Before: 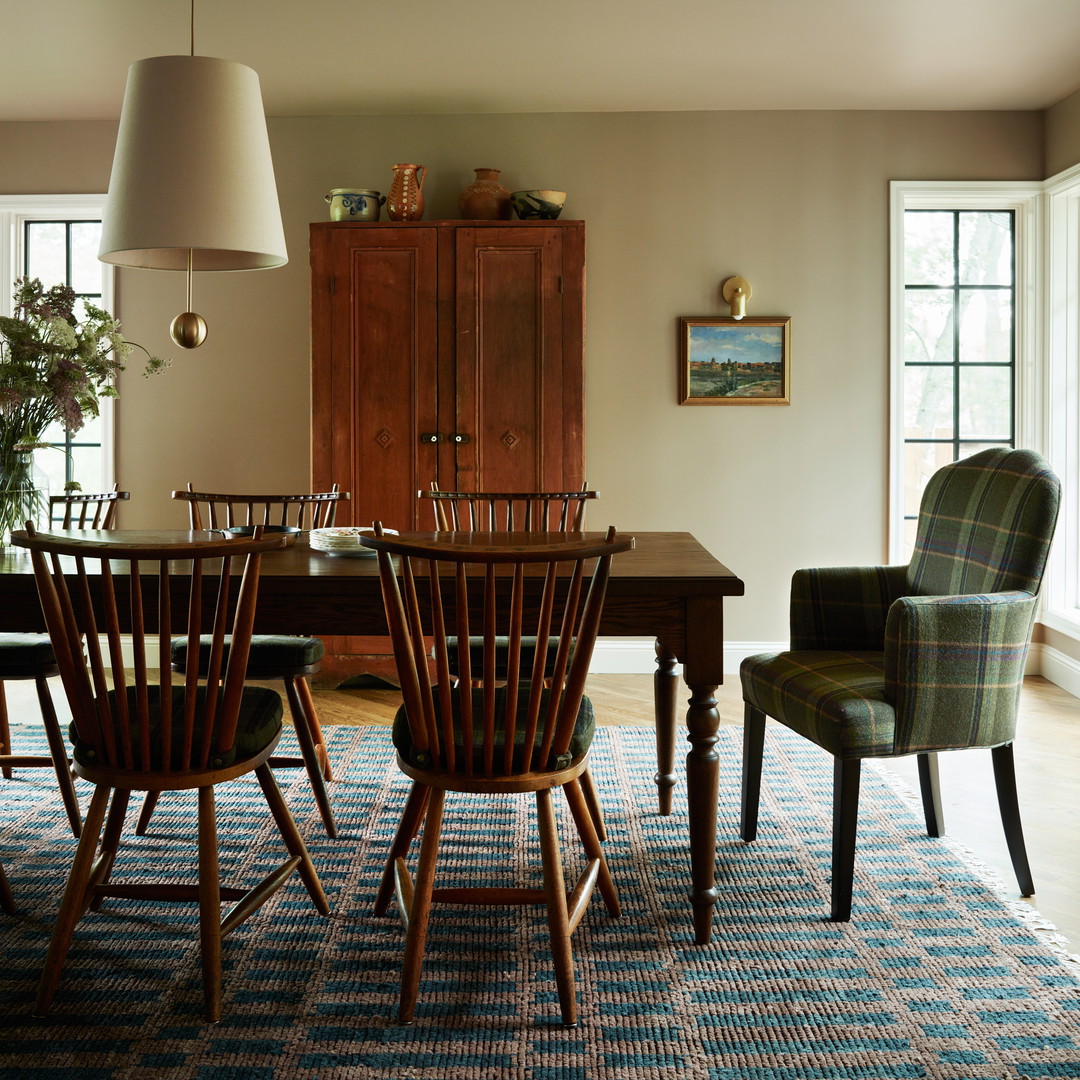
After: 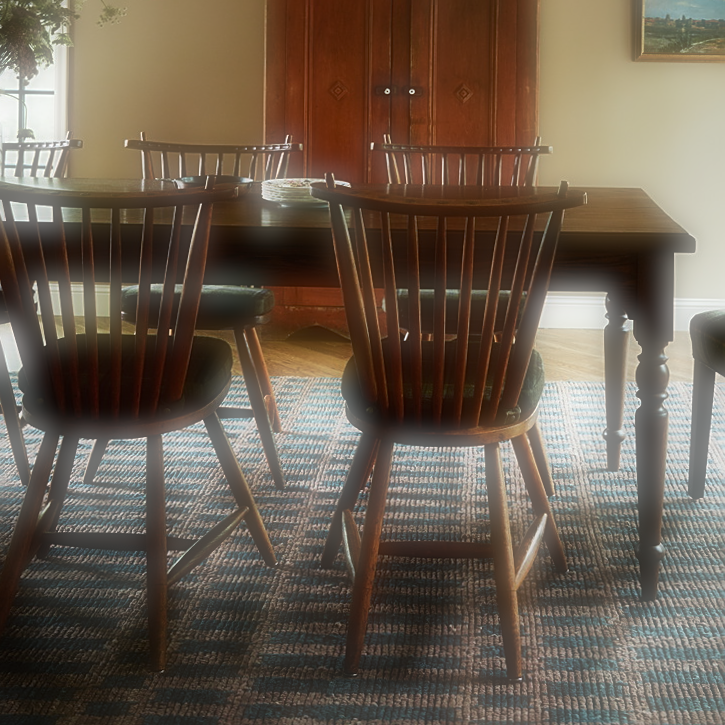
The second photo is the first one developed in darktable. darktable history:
sharpen: on, module defaults
soften: on, module defaults
crop and rotate: angle -0.82°, left 3.85%, top 31.828%, right 27.992%
